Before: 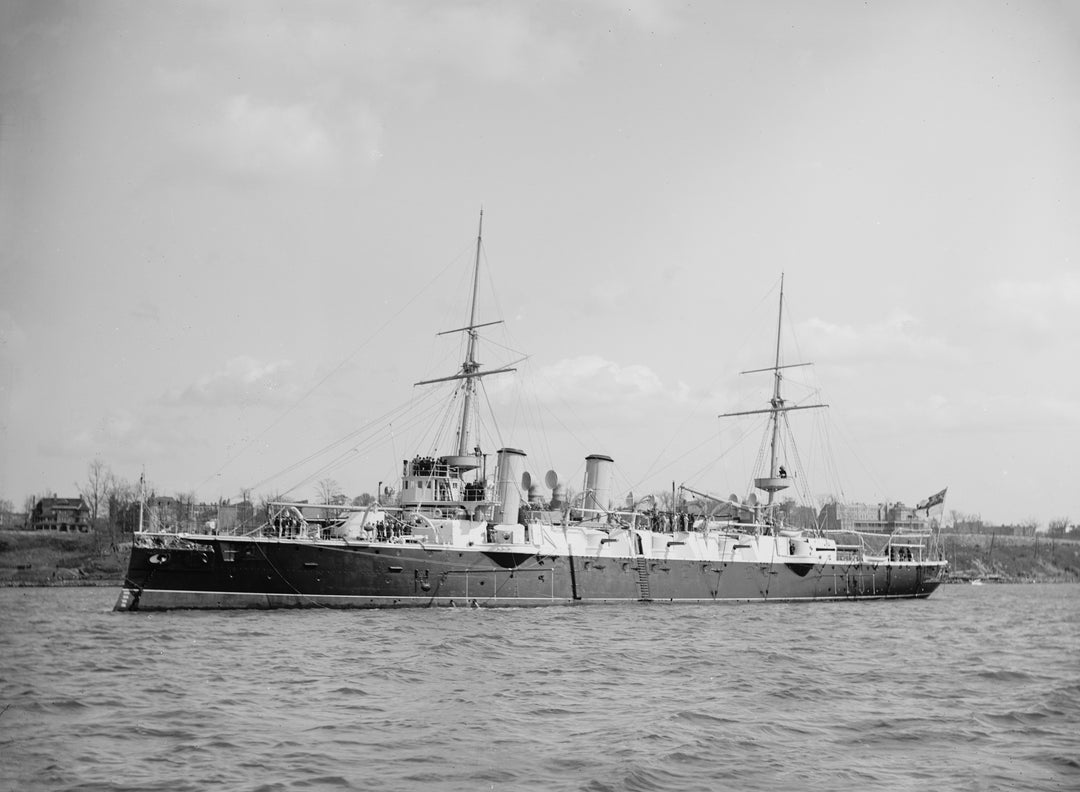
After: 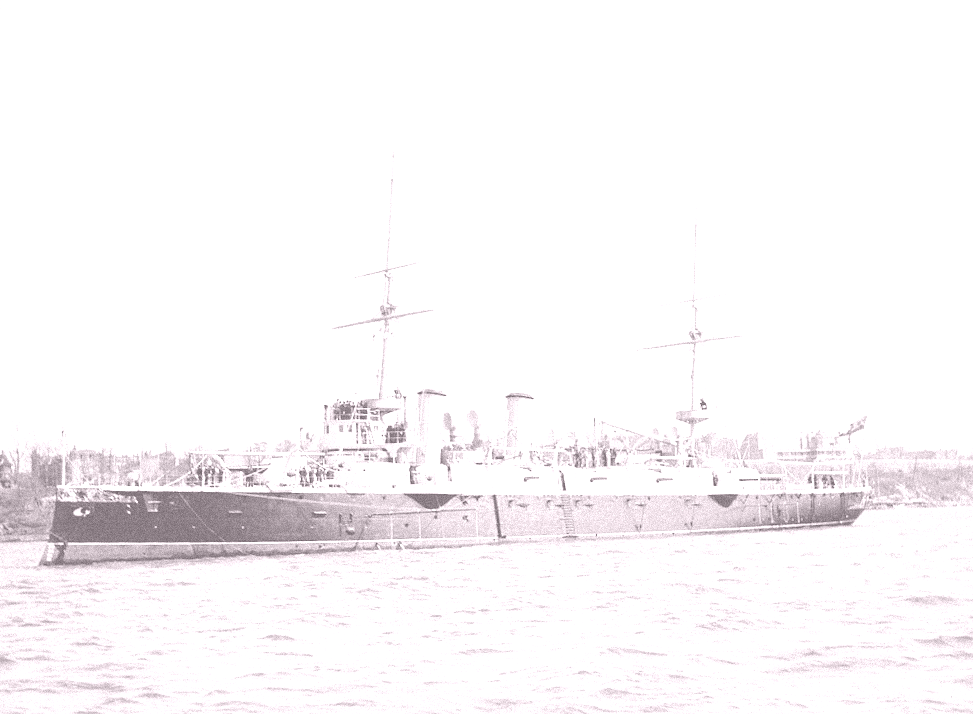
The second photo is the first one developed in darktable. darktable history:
colorize: hue 25.2°, saturation 83%, source mix 82%, lightness 79%, version 1
crop and rotate: angle 1.96°, left 5.673%, top 5.673%
grain: strength 35%, mid-tones bias 0%
